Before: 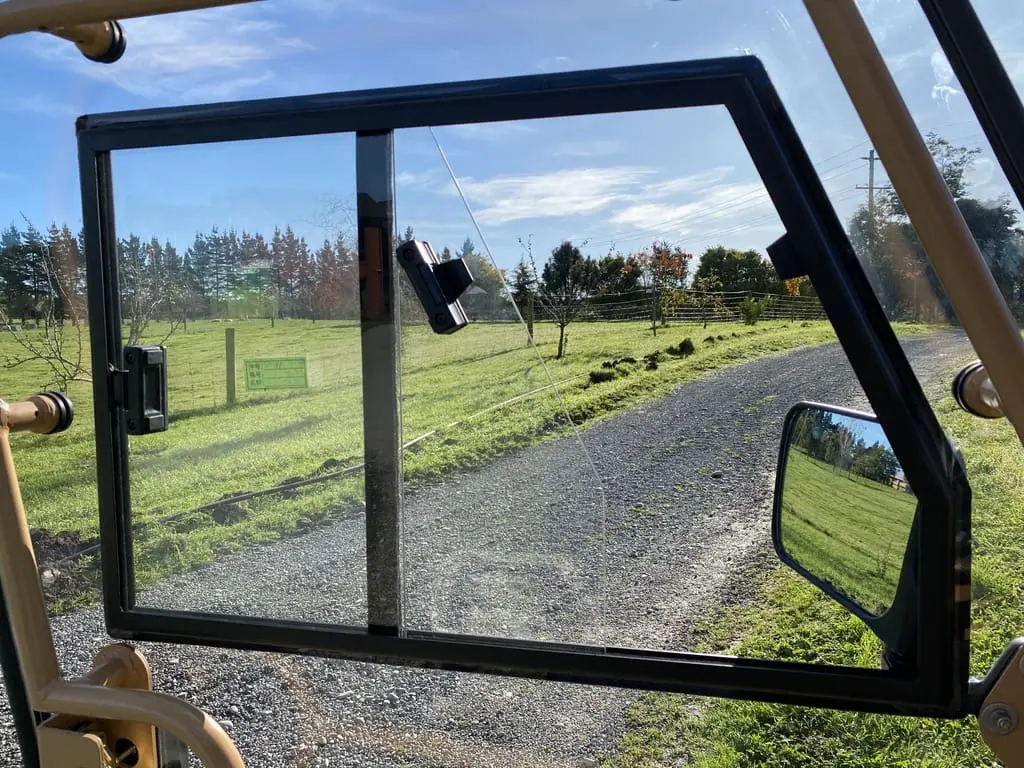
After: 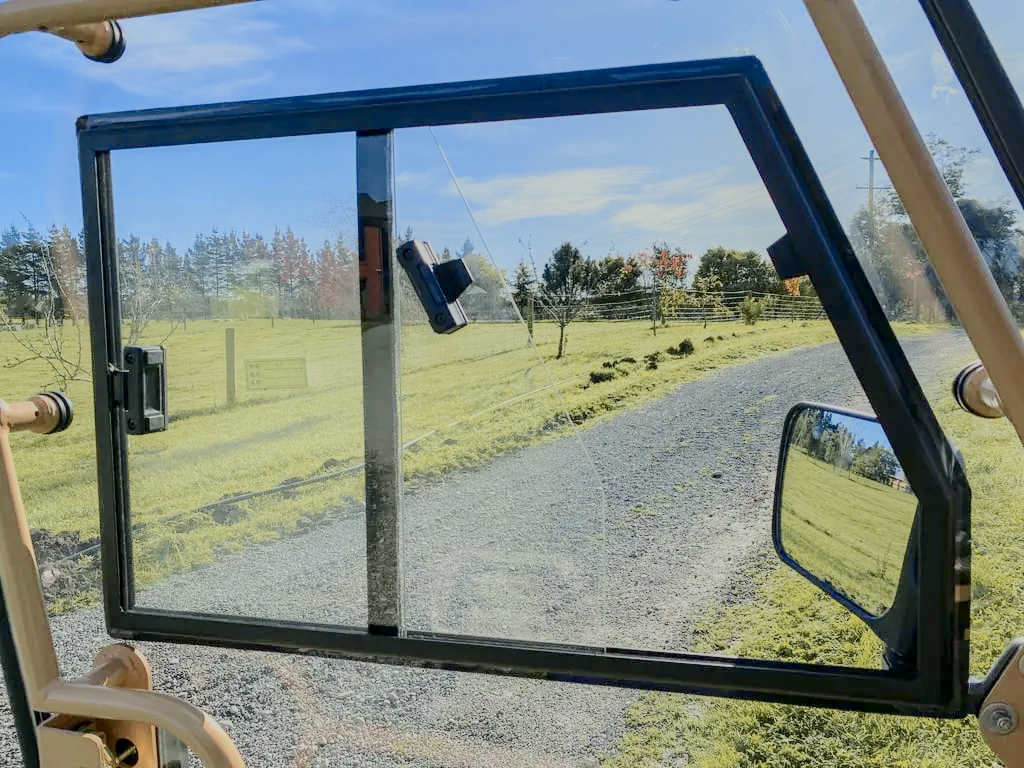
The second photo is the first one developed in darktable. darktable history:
filmic rgb: black relative exposure -14 EV, white relative exposure 8 EV, threshold 3 EV, hardness 3.74, latitude 50%, contrast 0.5, color science v5 (2021), contrast in shadows safe, contrast in highlights safe, enable highlight reconstruction true
tone curve: curves: ch0 [(0, 0) (0.21, 0.21) (0.43, 0.586) (0.65, 0.793) (1, 1)]; ch1 [(0, 0) (0.382, 0.447) (0.492, 0.484) (0.544, 0.547) (0.583, 0.578) (0.599, 0.595) (0.67, 0.673) (1, 1)]; ch2 [(0, 0) (0.411, 0.382) (0.492, 0.5) (0.531, 0.534) (0.56, 0.573) (0.599, 0.602) (0.696, 0.693) (1, 1)], color space Lab, independent channels, preserve colors none
local contrast: on, module defaults
